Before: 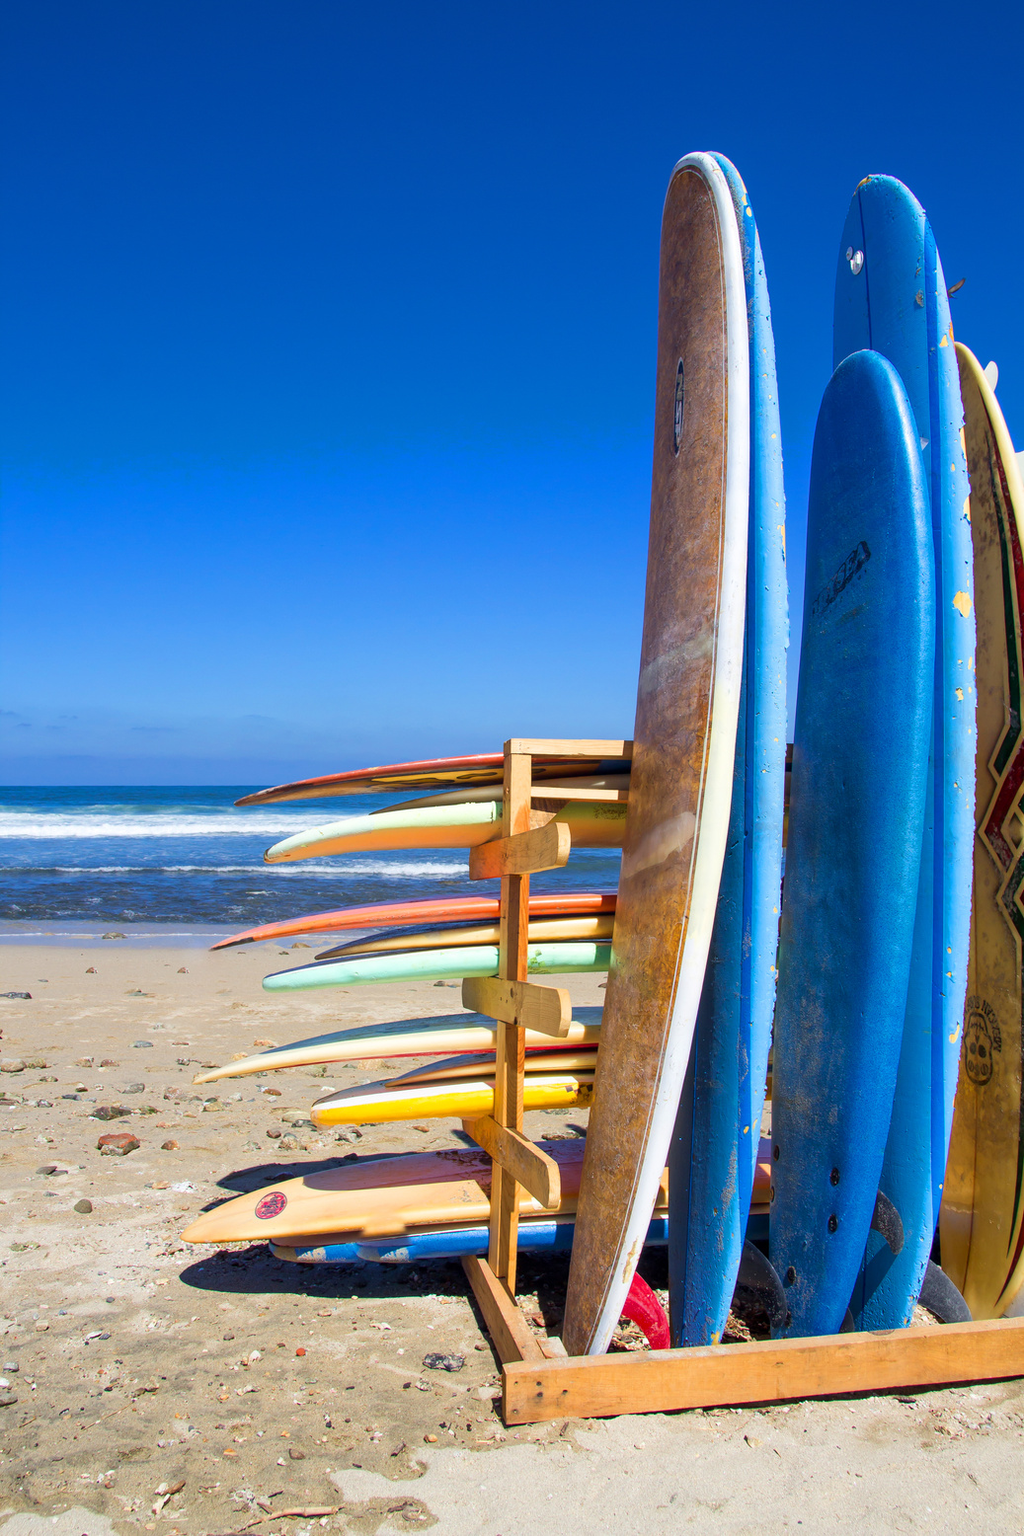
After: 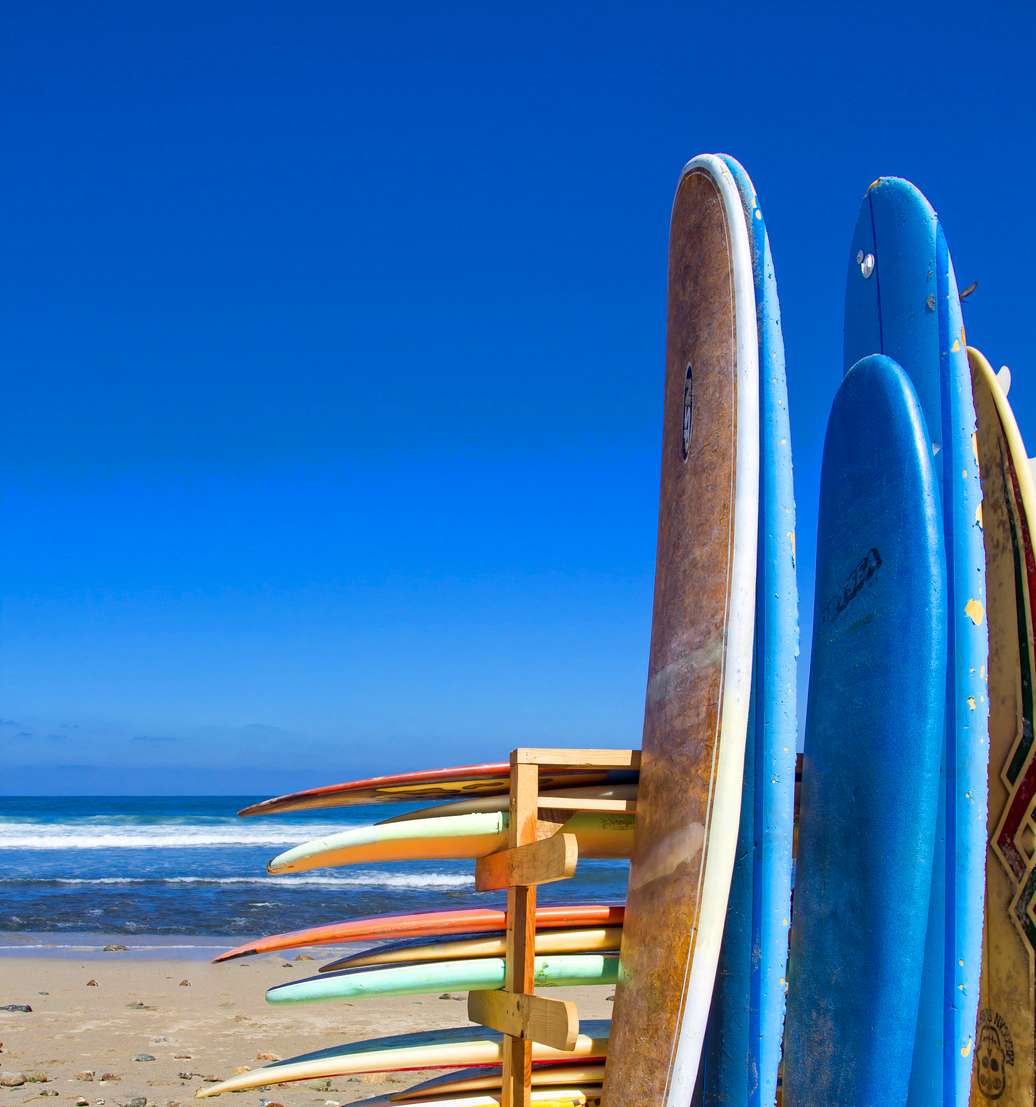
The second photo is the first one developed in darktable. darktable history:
shadows and highlights: low approximation 0.01, soften with gaussian
haze removal: compatibility mode true, adaptive false
crop: right 0.001%, bottom 28.85%
